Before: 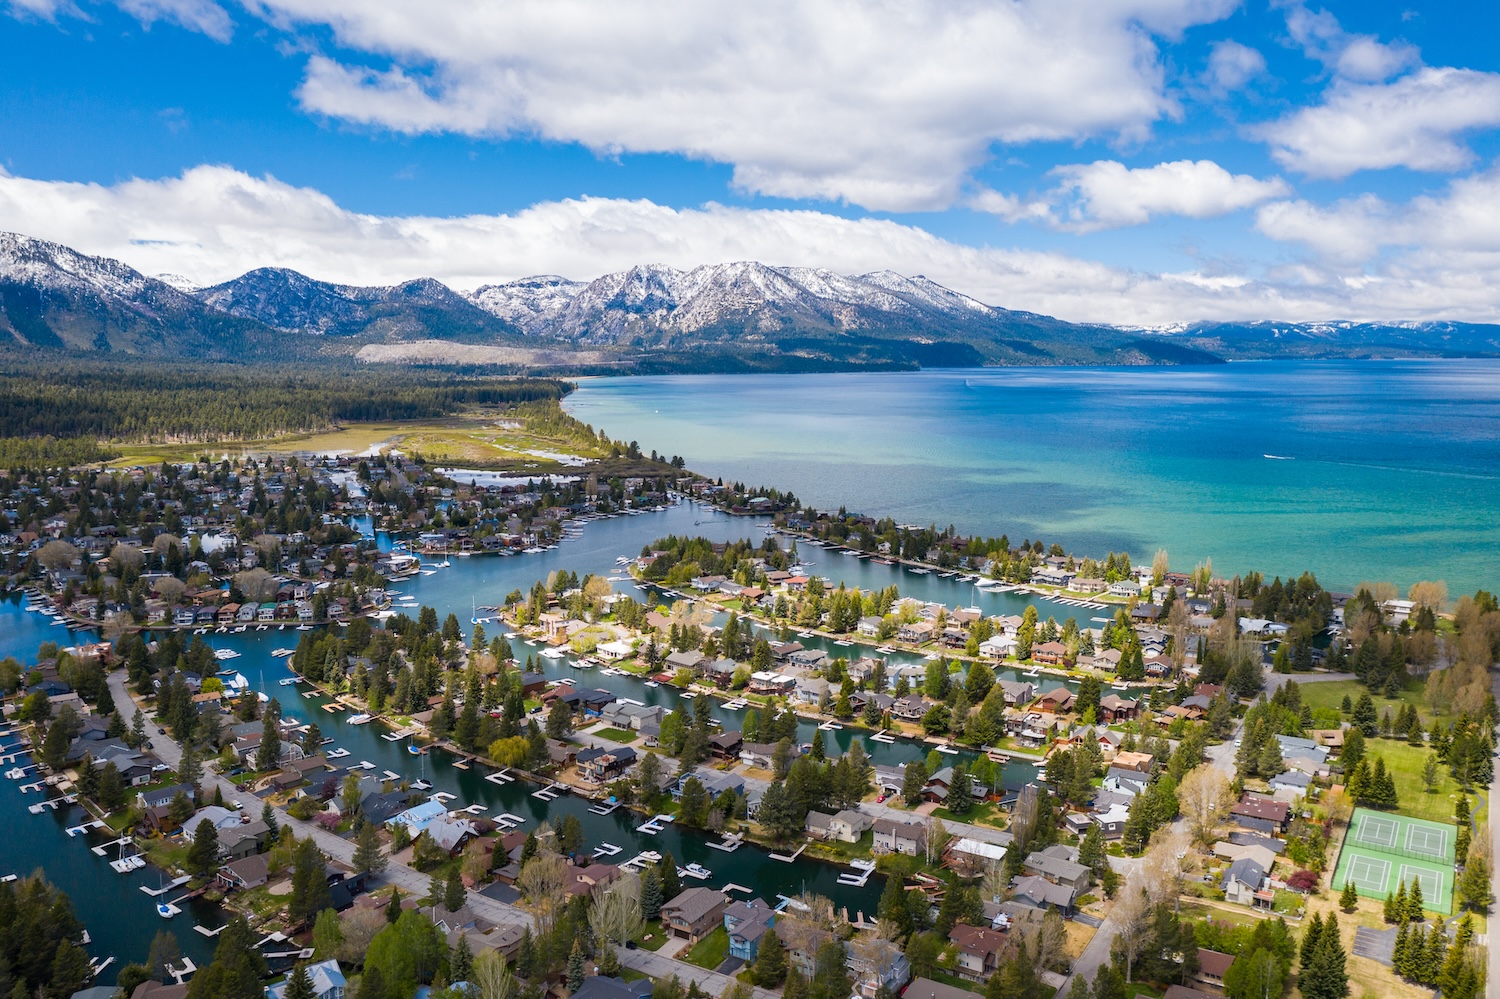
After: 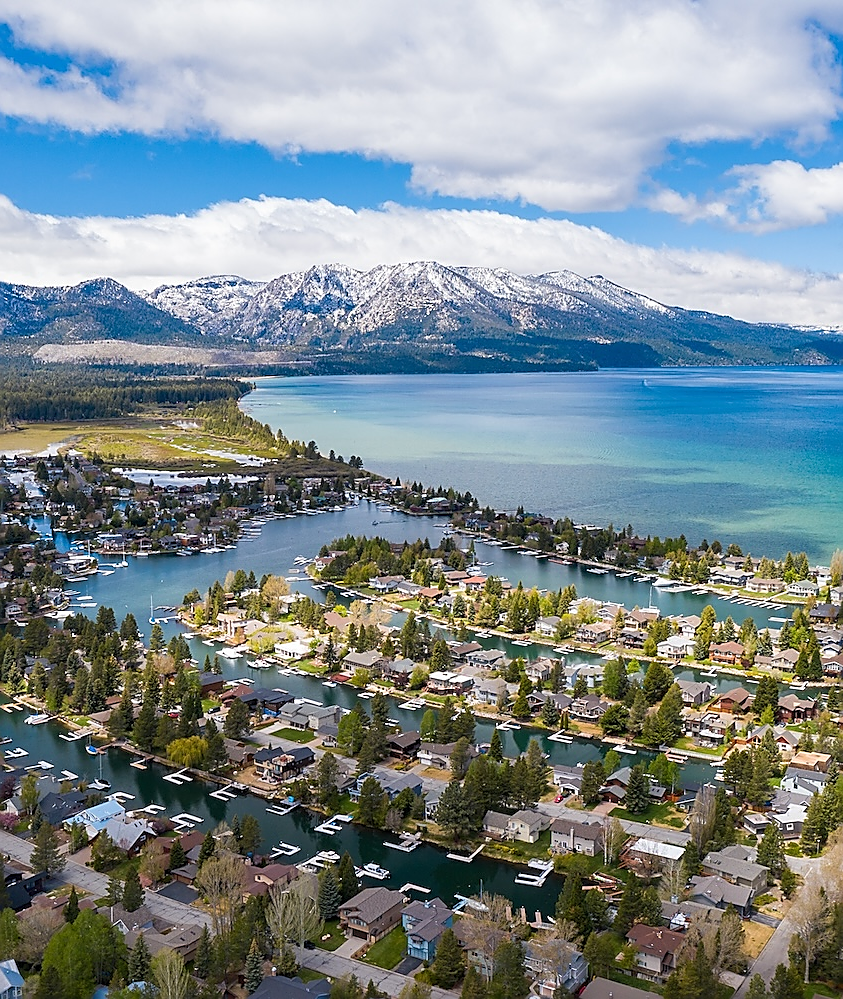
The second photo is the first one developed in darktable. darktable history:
crop: left 21.496%, right 22.254%
sharpen: radius 1.4, amount 1.25, threshold 0.7
